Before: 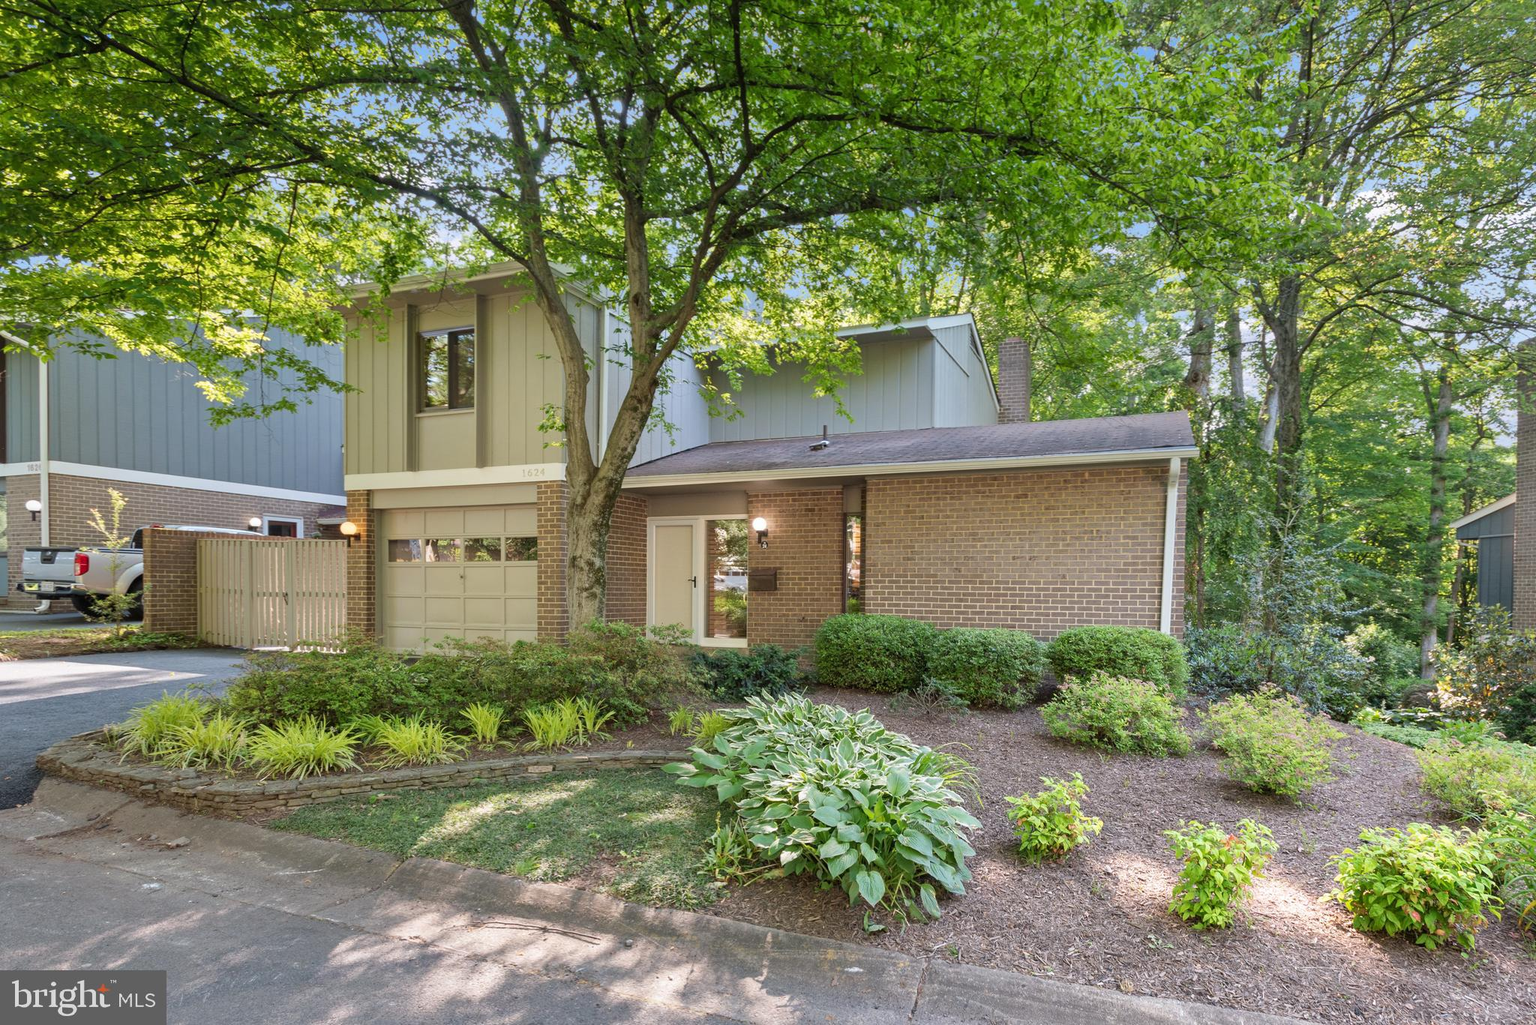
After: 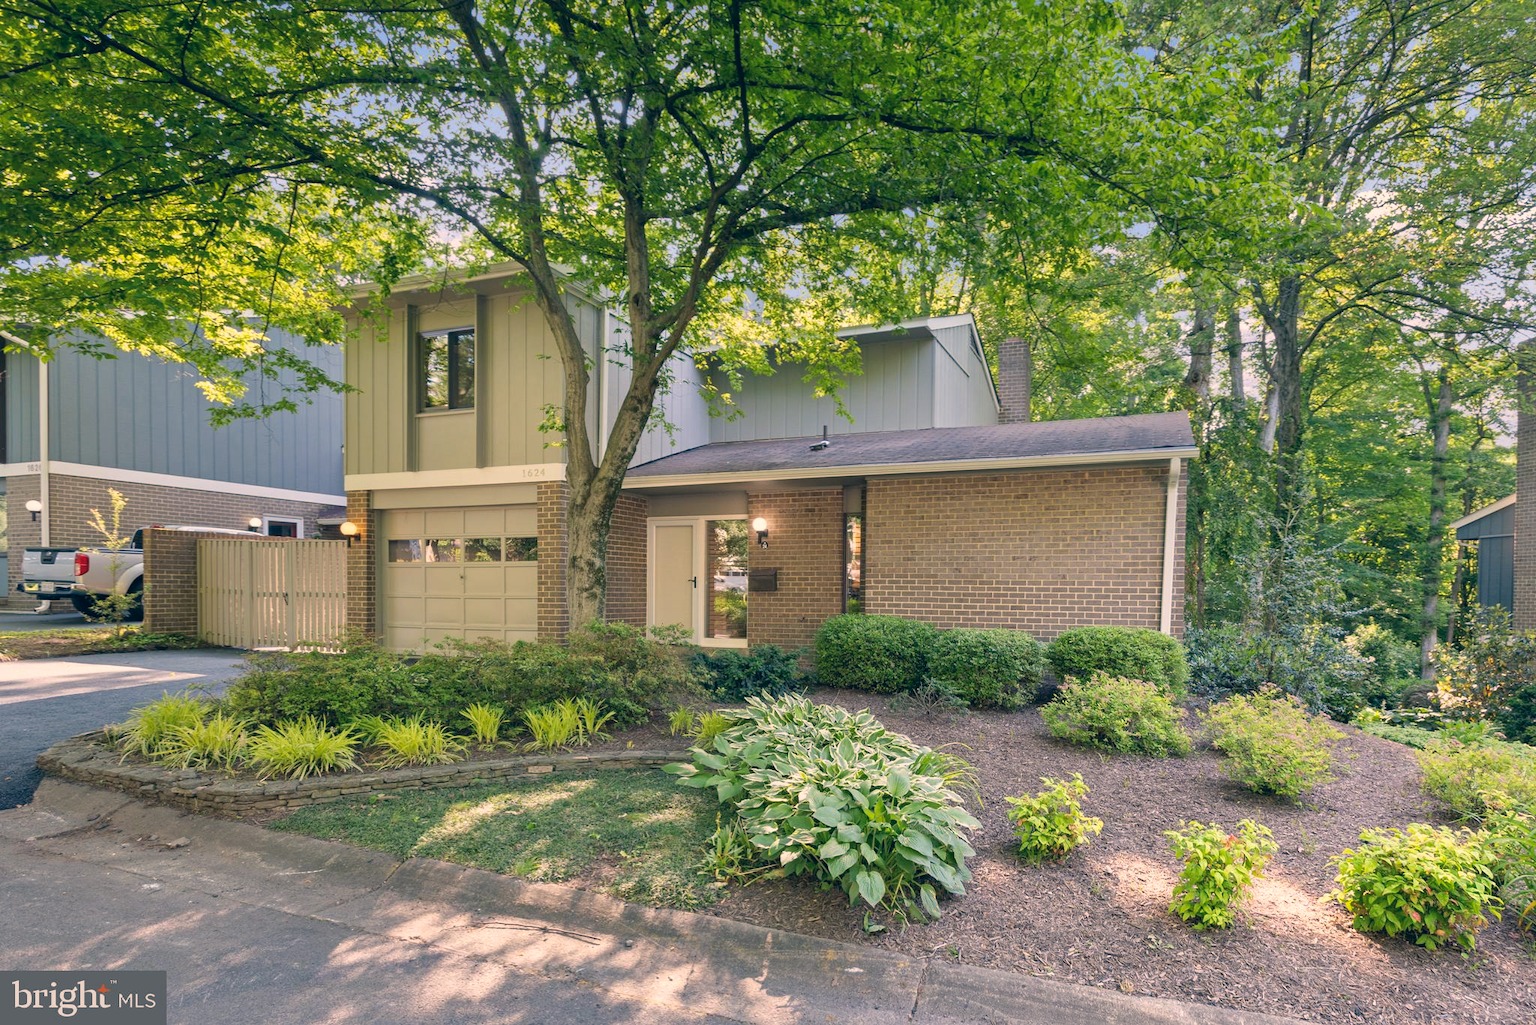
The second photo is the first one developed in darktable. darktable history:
color correction: highlights a* 10.33, highlights b* 13.94, shadows a* -9.84, shadows b* -15.1
